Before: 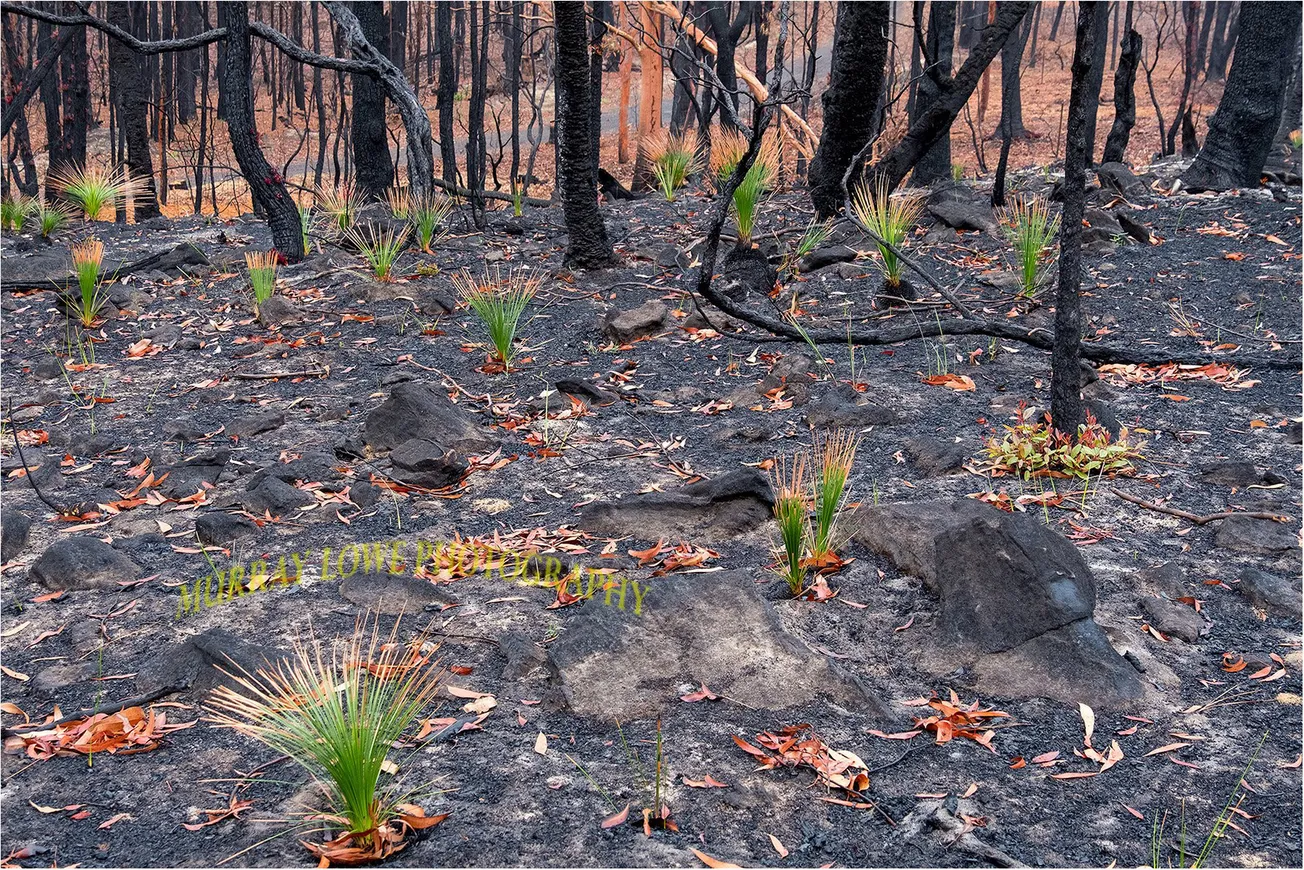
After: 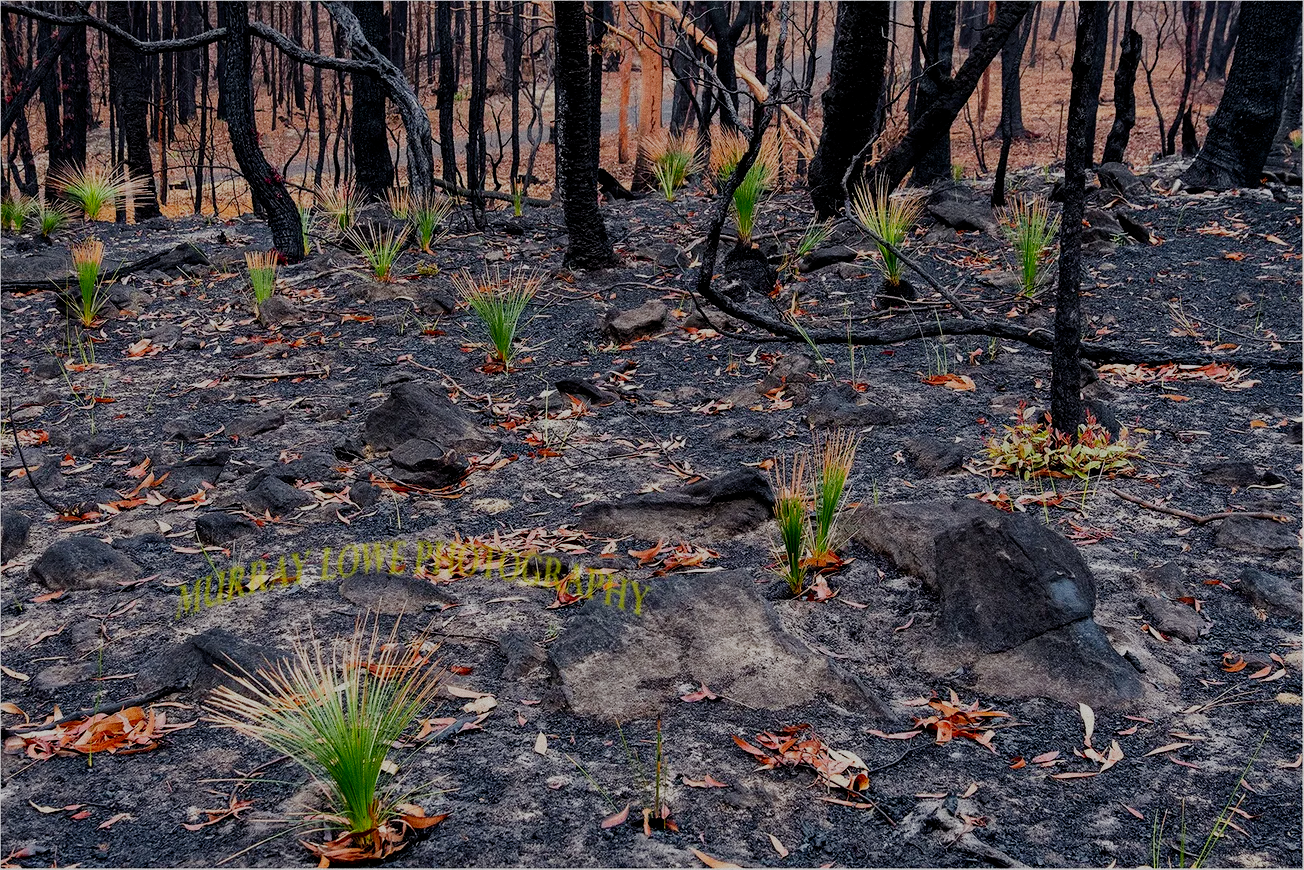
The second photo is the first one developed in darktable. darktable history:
filmic rgb: middle gray luminance 29%, black relative exposure -10.3 EV, white relative exposure 5.5 EV, threshold 6 EV, target black luminance 0%, hardness 3.95, latitude 2.04%, contrast 1.132, highlights saturation mix 5%, shadows ↔ highlights balance 15.11%, preserve chrominance no, color science v3 (2019), use custom middle-gray values true, iterations of high-quality reconstruction 0, enable highlight reconstruction true
grain: coarseness 0.09 ISO
